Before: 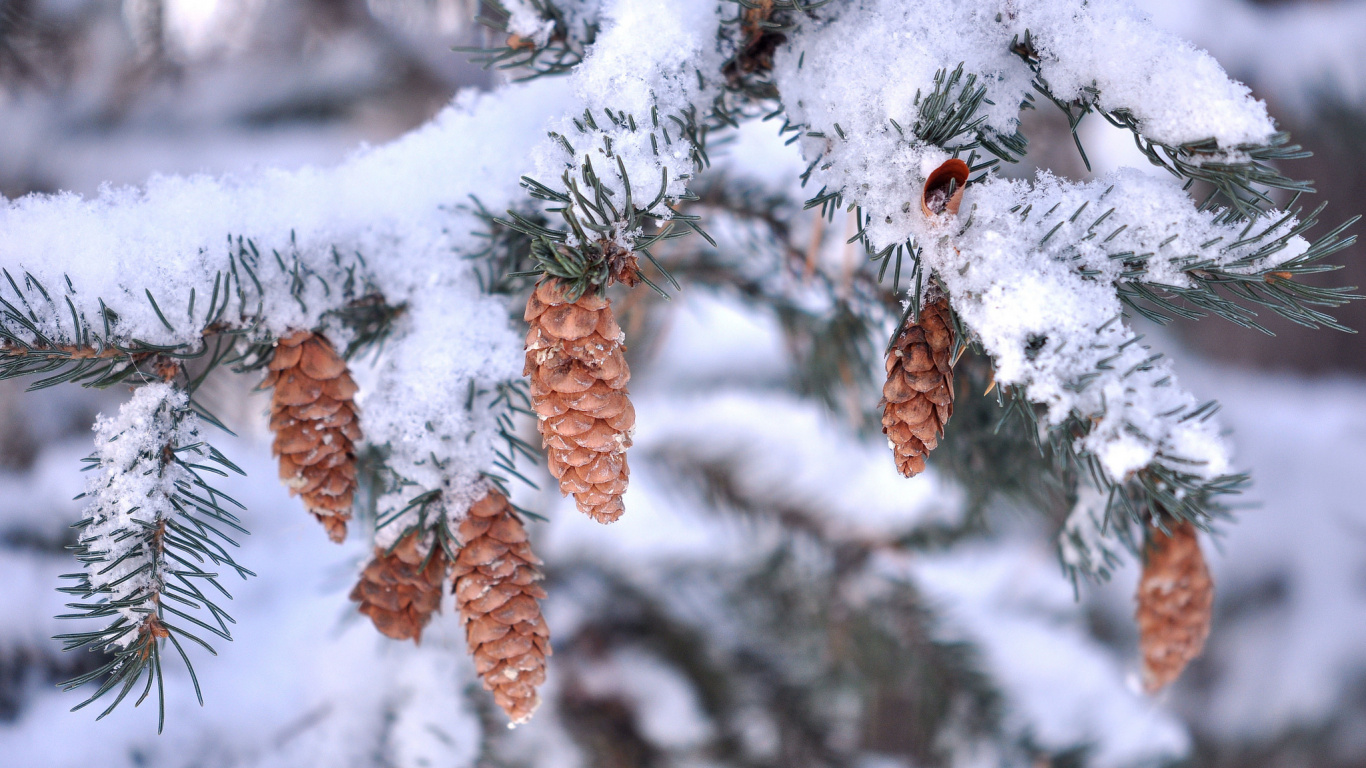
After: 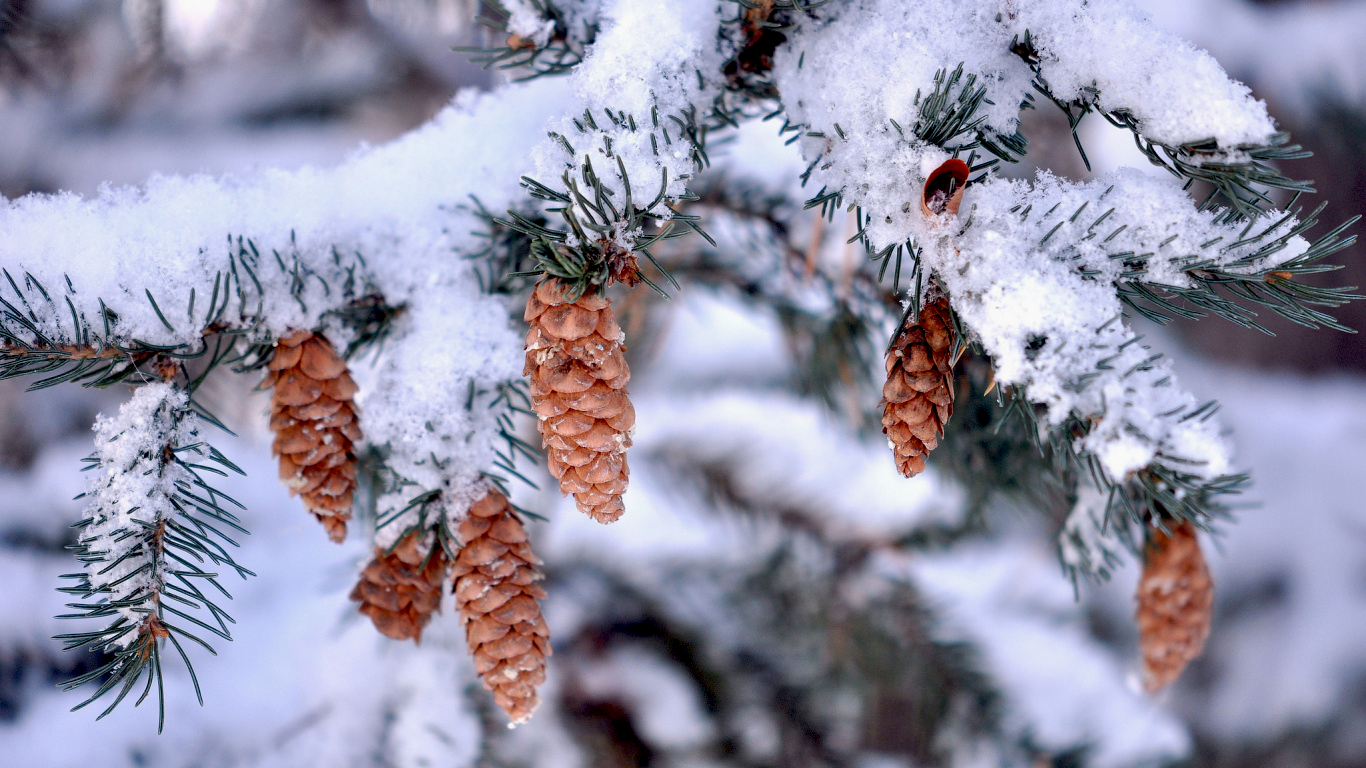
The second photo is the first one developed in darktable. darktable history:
exposure: black level correction 0.029, exposure -0.079 EV, compensate highlight preservation false
